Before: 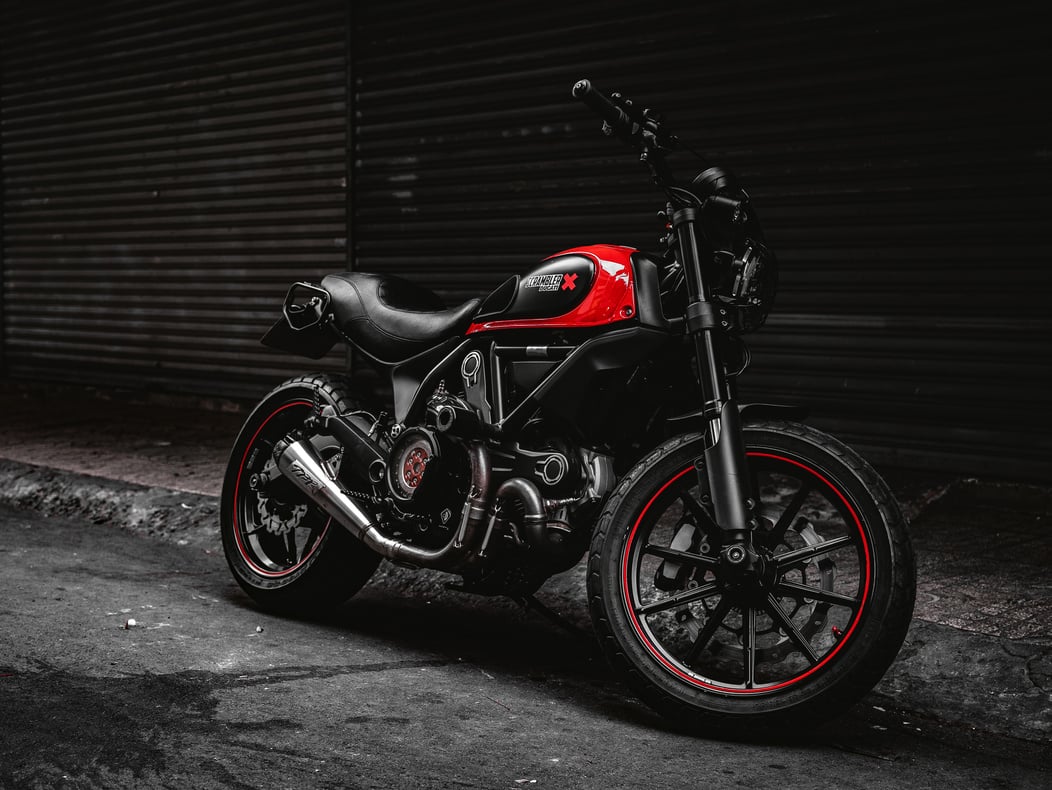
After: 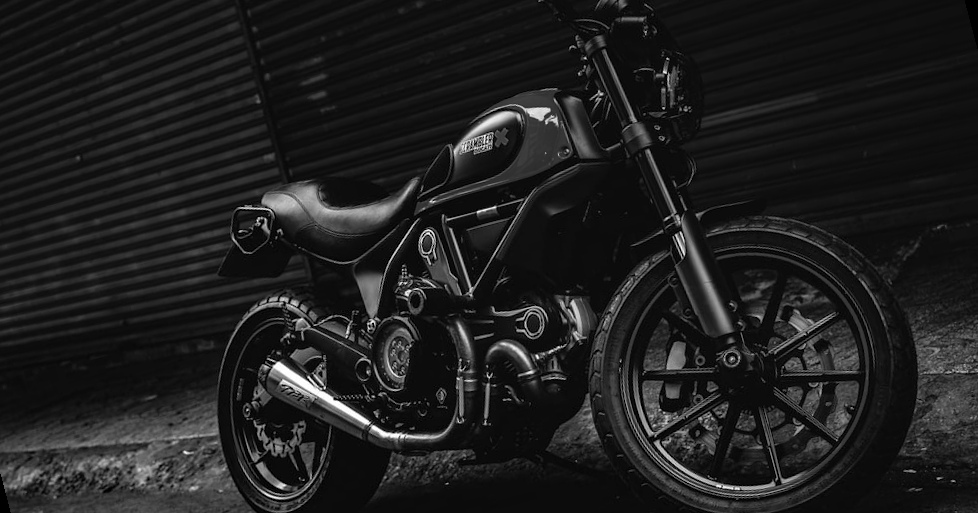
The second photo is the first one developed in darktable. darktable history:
rotate and perspective: rotation -14.8°, crop left 0.1, crop right 0.903, crop top 0.25, crop bottom 0.748
monochrome: a -11.7, b 1.62, size 0.5, highlights 0.38
